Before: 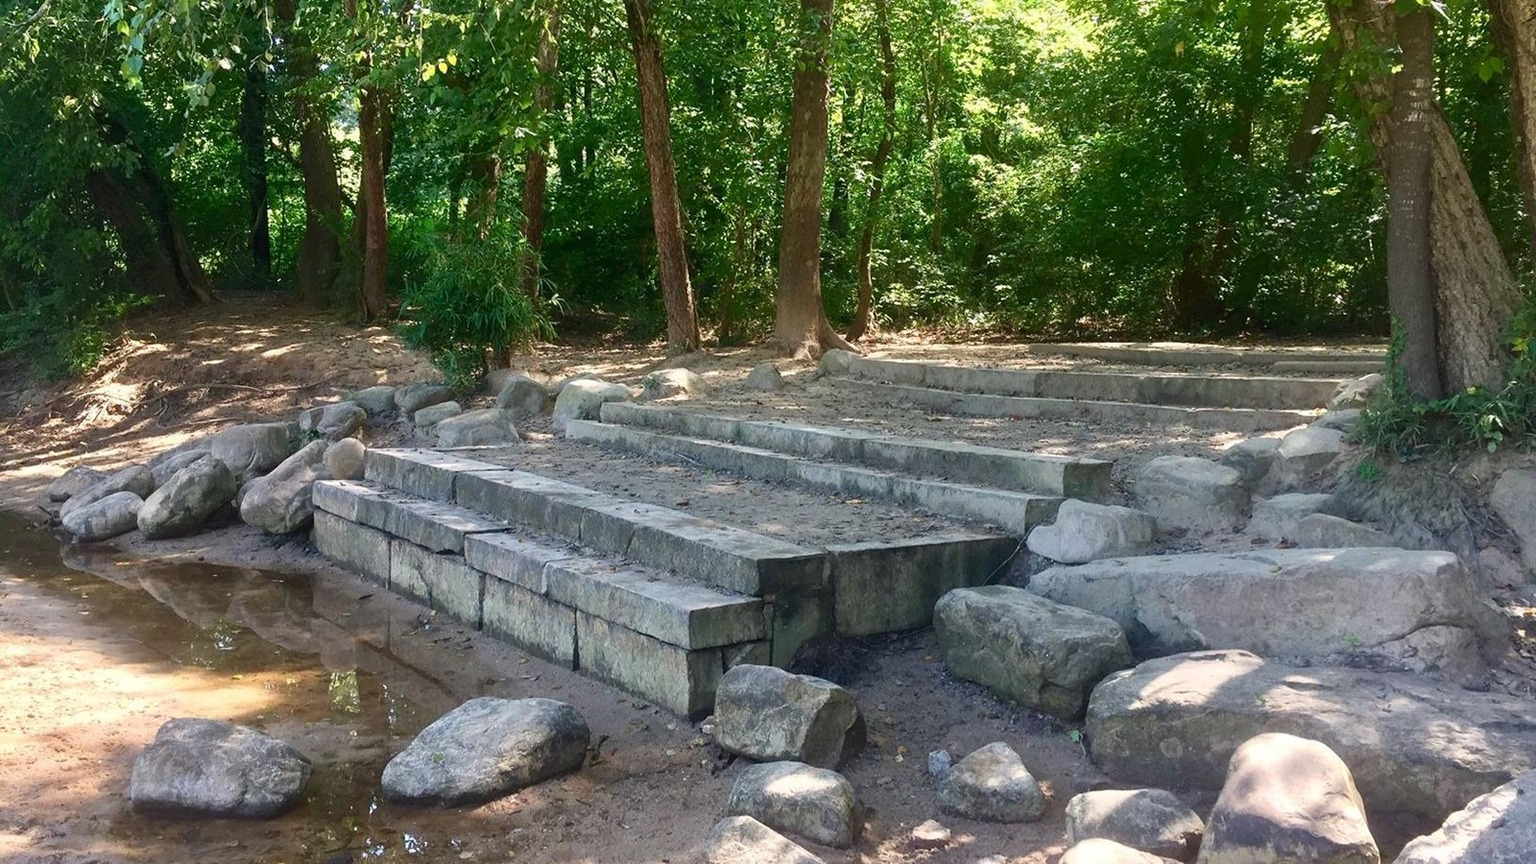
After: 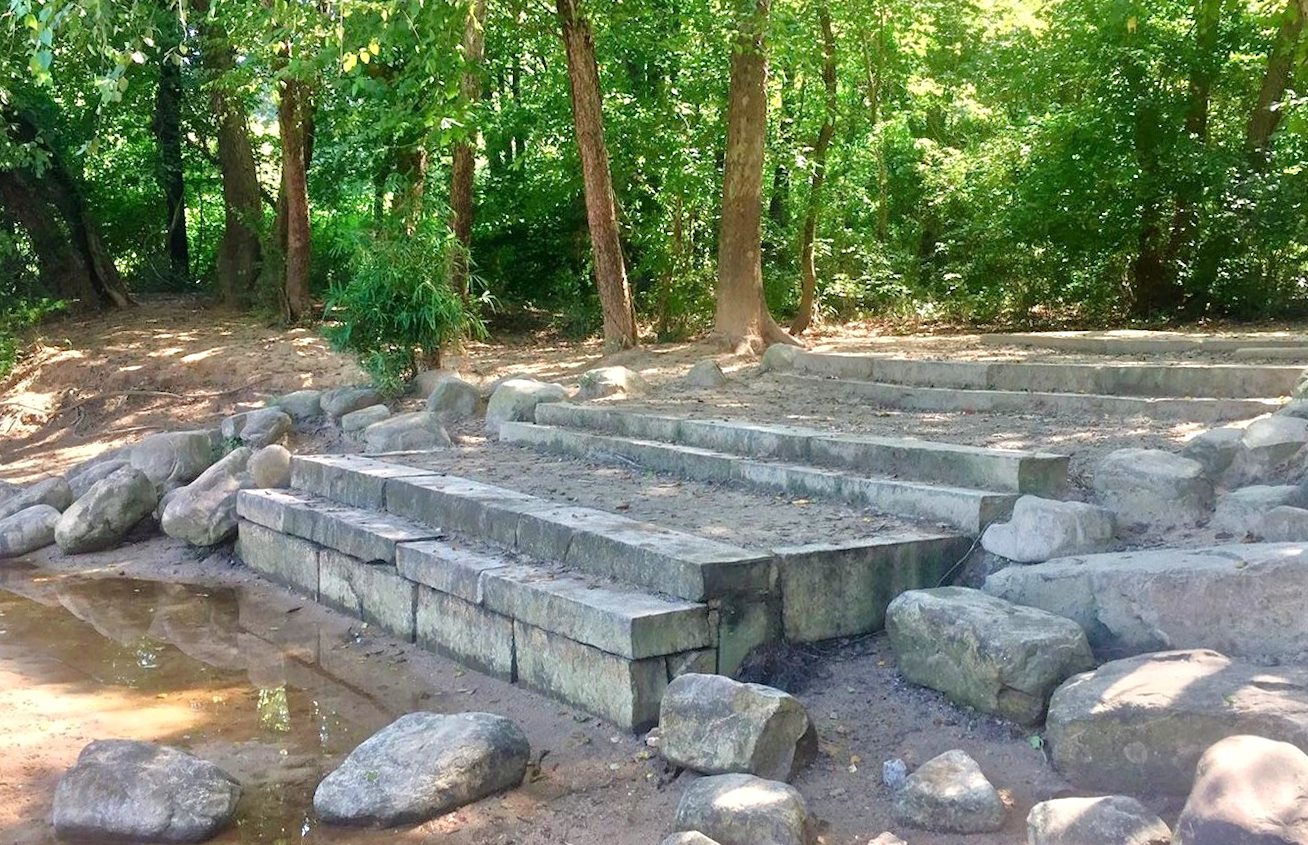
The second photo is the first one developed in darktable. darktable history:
tone equalizer: -7 EV 0.15 EV, -6 EV 0.6 EV, -5 EV 1.15 EV, -4 EV 1.33 EV, -3 EV 1.15 EV, -2 EV 0.6 EV, -1 EV 0.15 EV, mask exposure compensation -0.5 EV
crop and rotate: angle 1°, left 4.281%, top 0.642%, right 11.383%, bottom 2.486%
